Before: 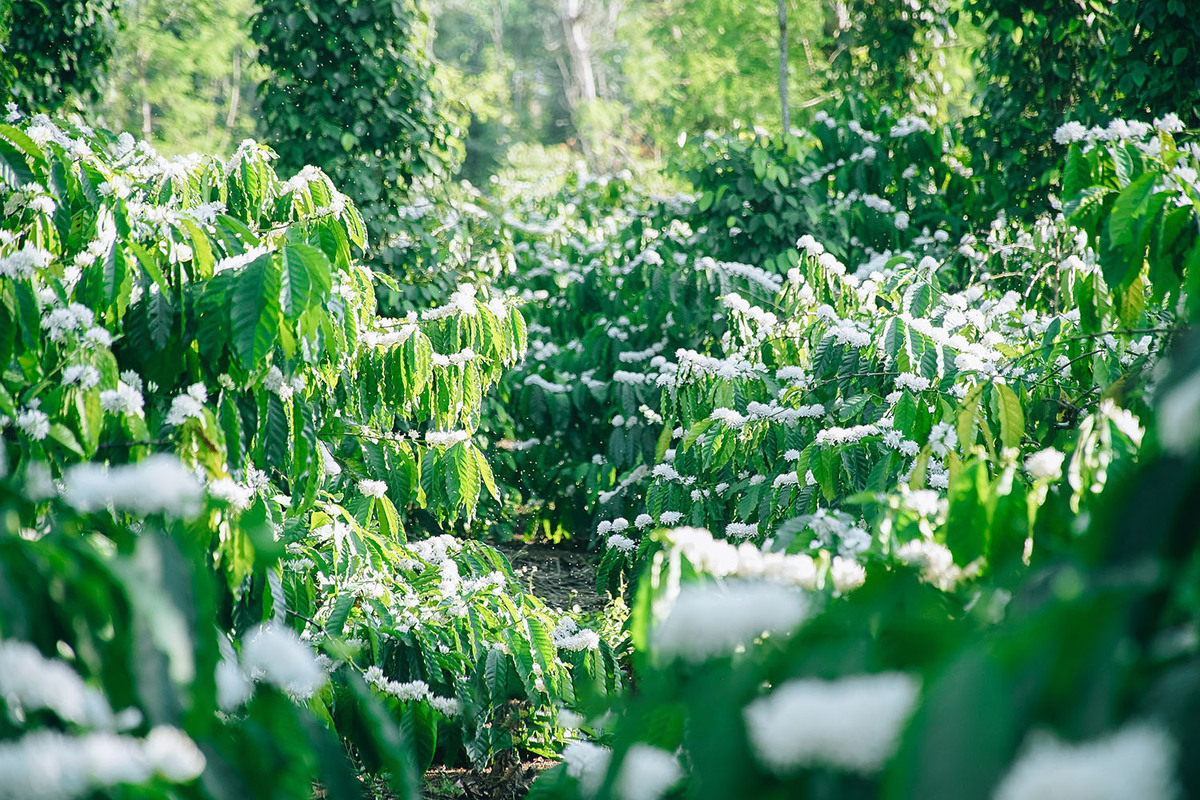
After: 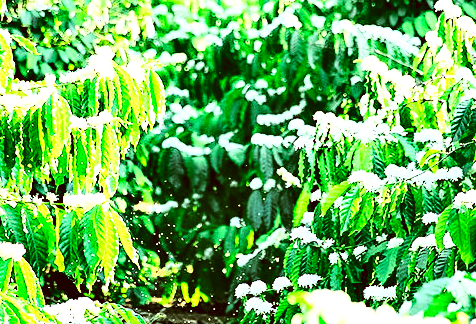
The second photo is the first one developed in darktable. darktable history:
contrast brightness saturation: contrast 0.04, saturation 0.154
exposure: exposure 0.639 EV, compensate highlight preservation false
crop: left 30.17%, top 29.663%, right 30.122%, bottom 29.713%
contrast equalizer: octaves 7, y [[0.6 ×6], [0.55 ×6], [0 ×6], [0 ×6], [0 ×6]]
color correction: highlights a* -5.28, highlights b* 9.8, shadows a* 9.63, shadows b* 24.44
tone equalizer: -8 EV 0 EV, -7 EV 0.002 EV, -6 EV -0.003 EV, -5 EV -0.013 EV, -4 EV -0.076 EV, -3 EV -0.211 EV, -2 EV -0.282 EV, -1 EV 0.083 EV, +0 EV 0.302 EV
base curve: curves: ch0 [(0, 0) (0.032, 0.037) (0.105, 0.228) (0.435, 0.76) (0.856, 0.983) (1, 1)]
